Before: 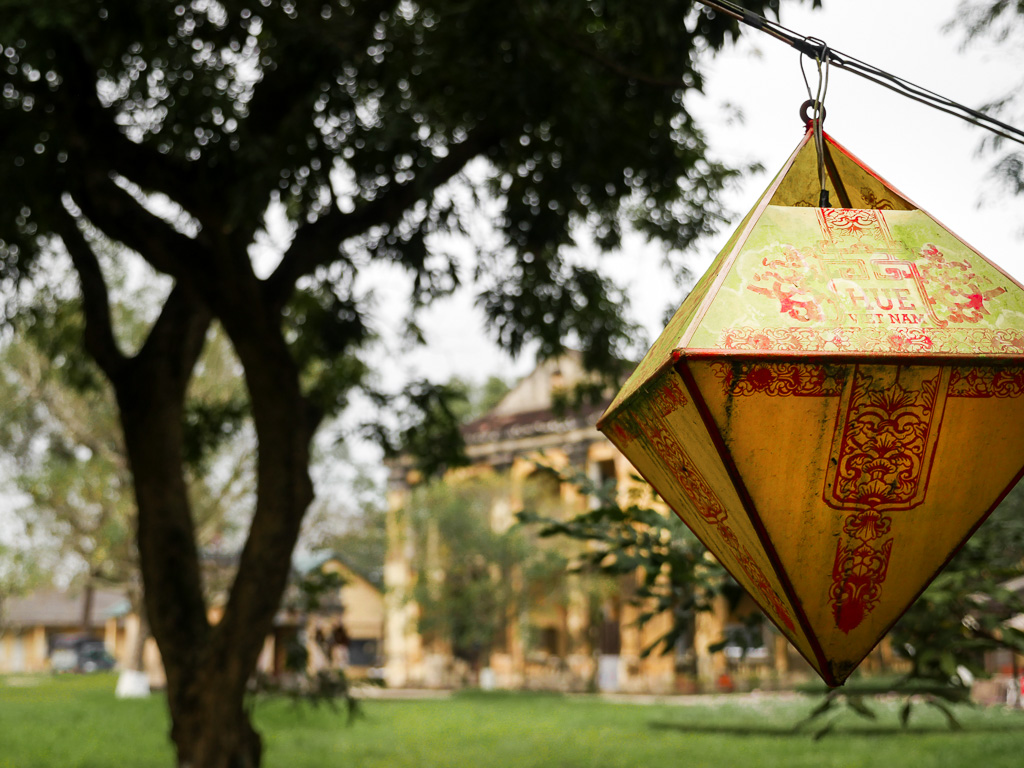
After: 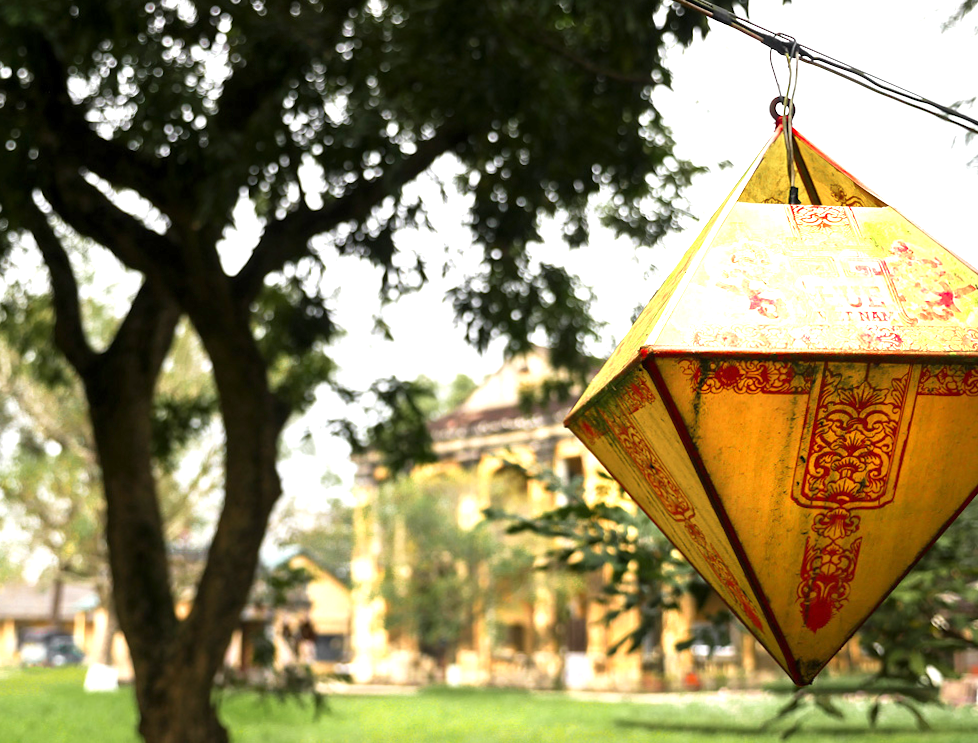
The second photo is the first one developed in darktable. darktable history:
exposure: exposure 1.15 EV, compensate highlight preservation false
crop and rotate: left 2.536%, right 1.107%, bottom 2.246%
rotate and perspective: rotation 0.192°, lens shift (horizontal) -0.015, crop left 0.005, crop right 0.996, crop top 0.006, crop bottom 0.99
